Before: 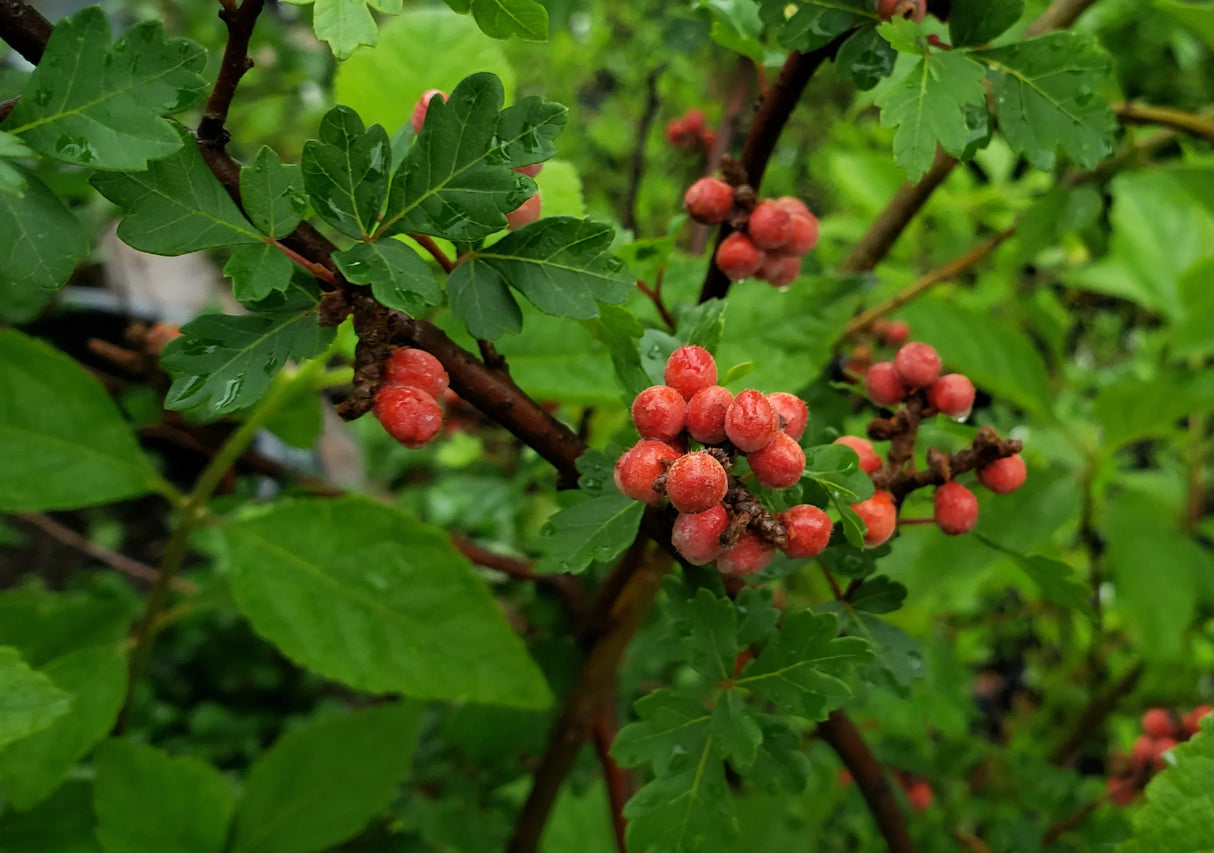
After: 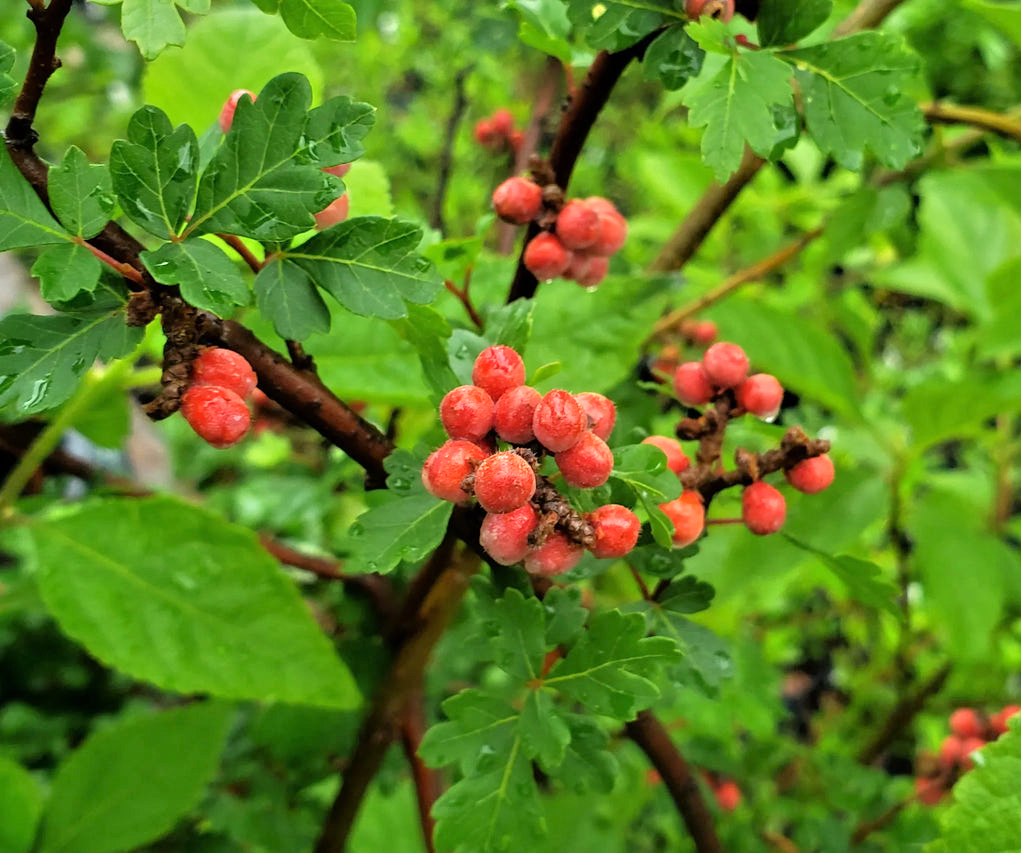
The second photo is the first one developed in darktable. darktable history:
tone equalizer: -7 EV 0.142 EV, -6 EV 0.565 EV, -5 EV 1.14 EV, -4 EV 1.33 EV, -3 EV 1.13 EV, -2 EV 0.6 EV, -1 EV 0.164 EV, mask exposure compensation -0.494 EV
crop: left 15.862%
